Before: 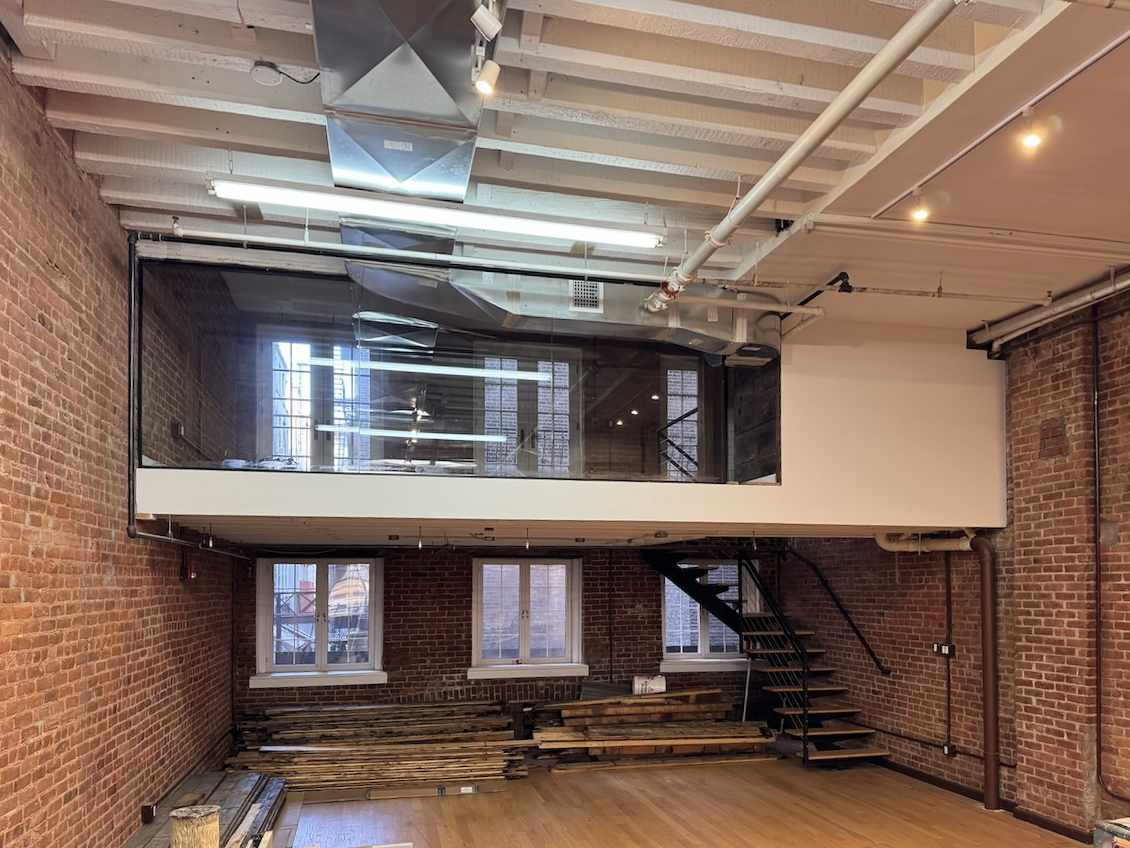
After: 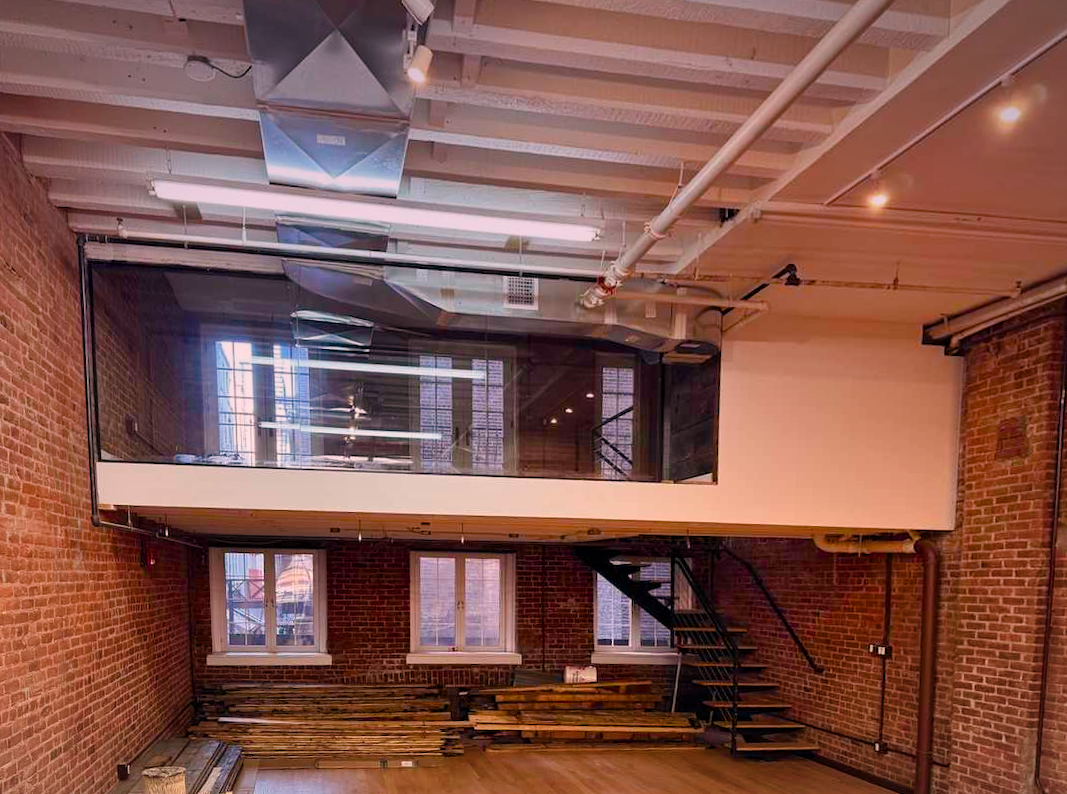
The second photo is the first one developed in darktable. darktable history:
white balance: red 1.127, blue 0.943
color balance rgb: perceptual saturation grading › global saturation 20%, perceptual saturation grading › highlights -25%, perceptual saturation grading › shadows 50%
tone equalizer: on, module defaults
rotate and perspective: rotation 0.062°, lens shift (vertical) 0.115, lens shift (horizontal) -0.133, crop left 0.047, crop right 0.94, crop top 0.061, crop bottom 0.94
graduated density: hue 238.83°, saturation 50%
vignetting: fall-off radius 100%, width/height ratio 1.337
